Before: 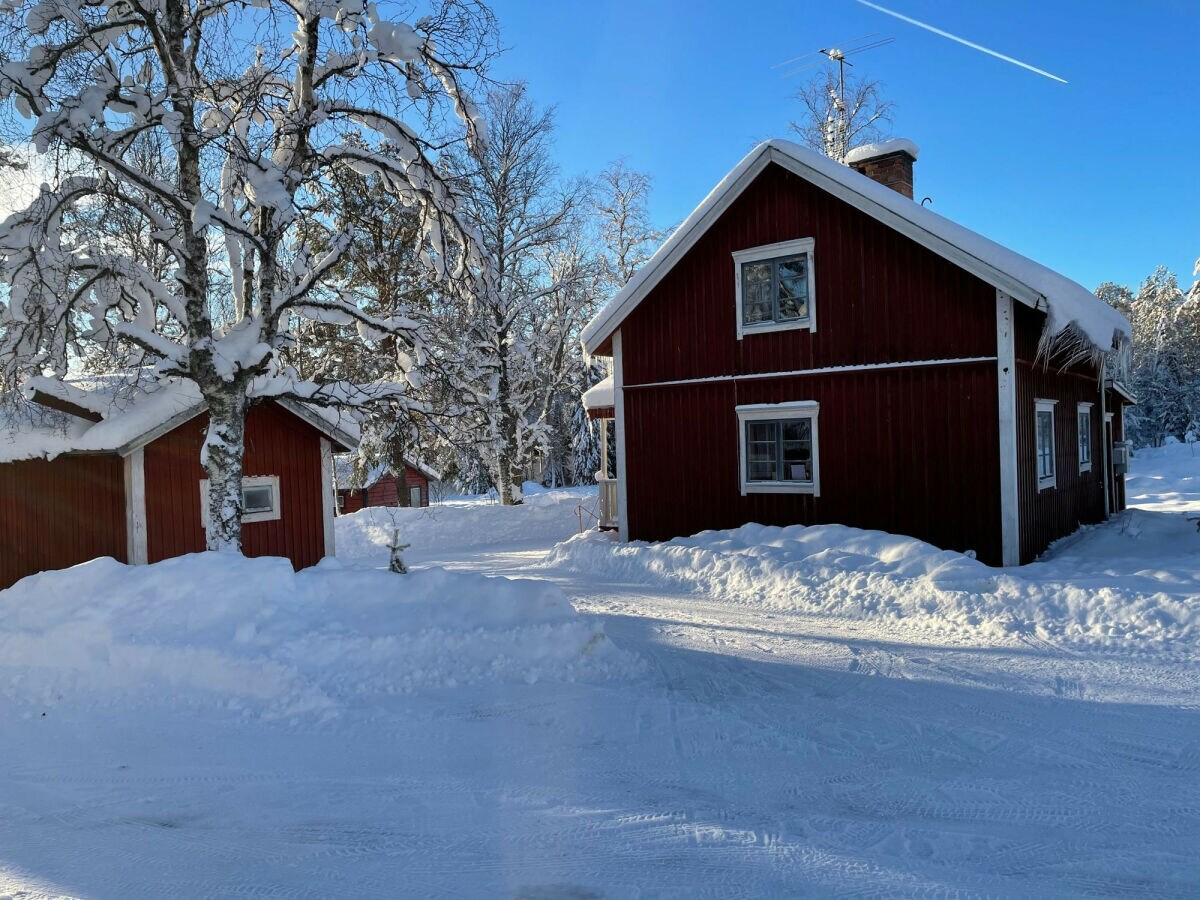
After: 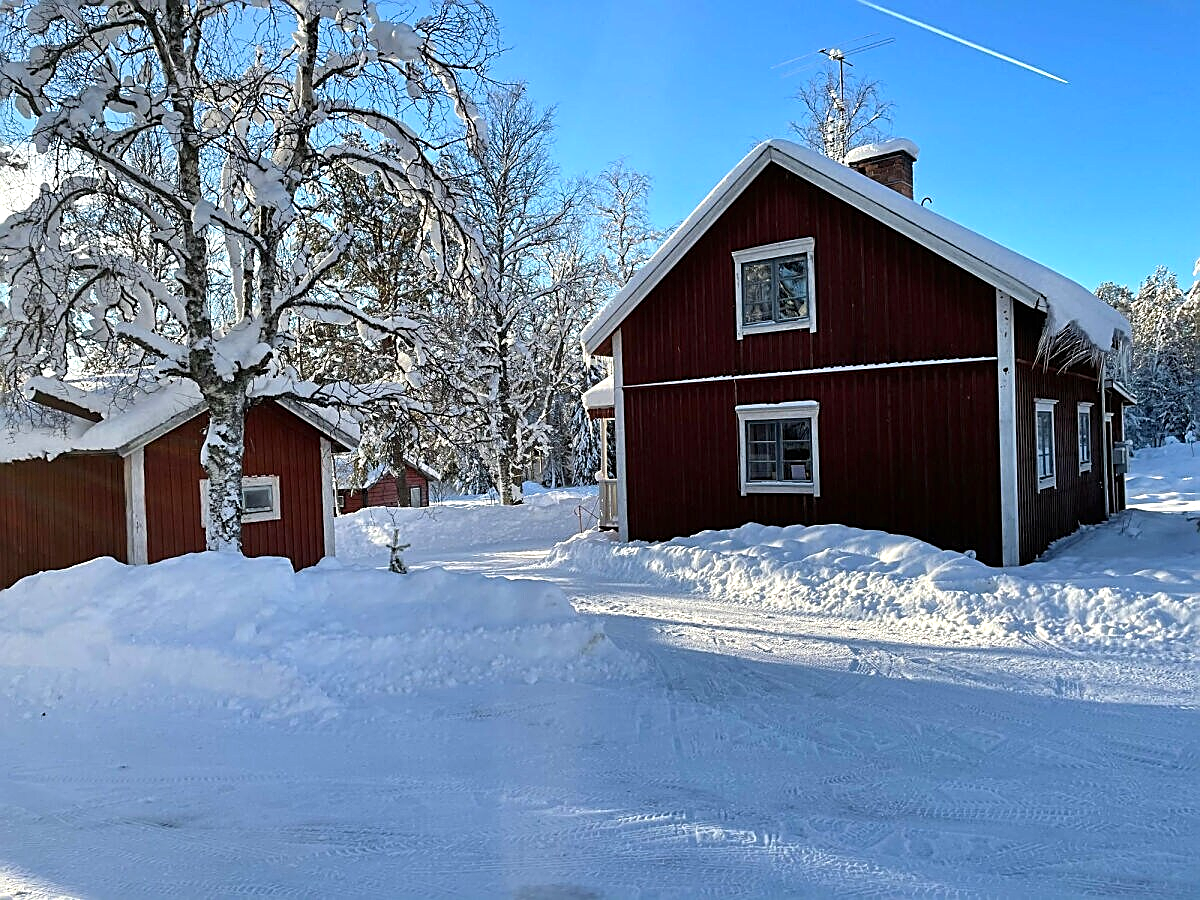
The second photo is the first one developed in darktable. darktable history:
sharpen: amount 1.001
exposure: black level correction 0, exposure 0.397 EV, compensate exposure bias true, compensate highlight preservation false
